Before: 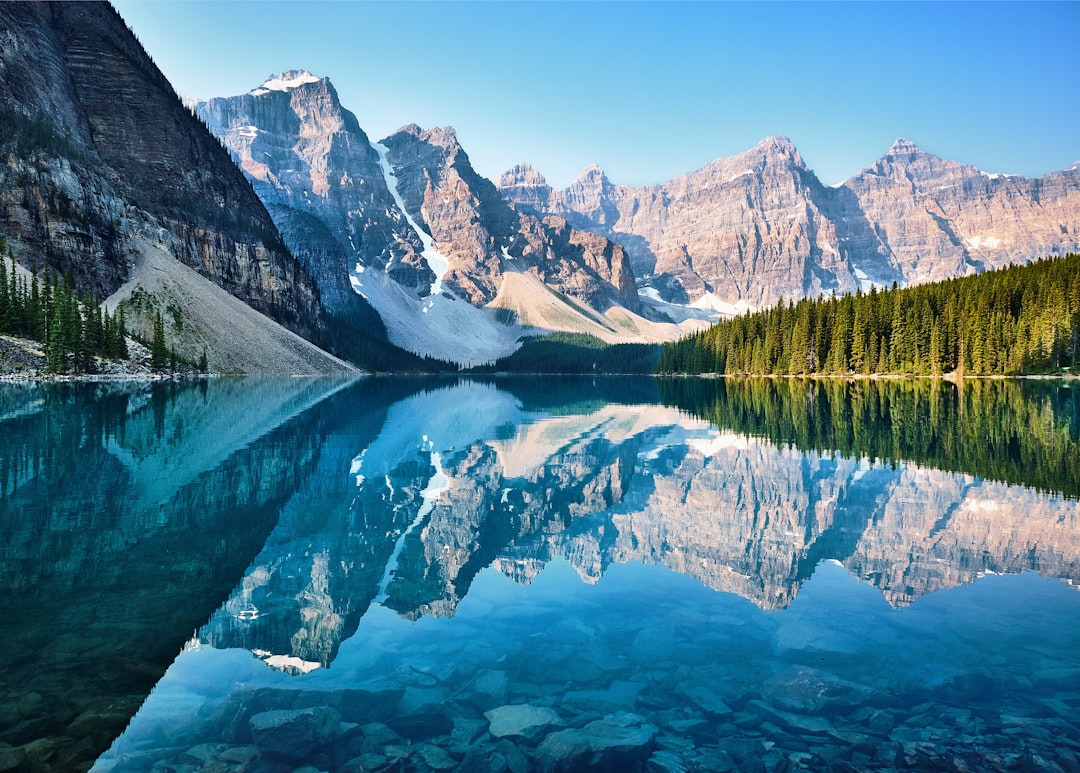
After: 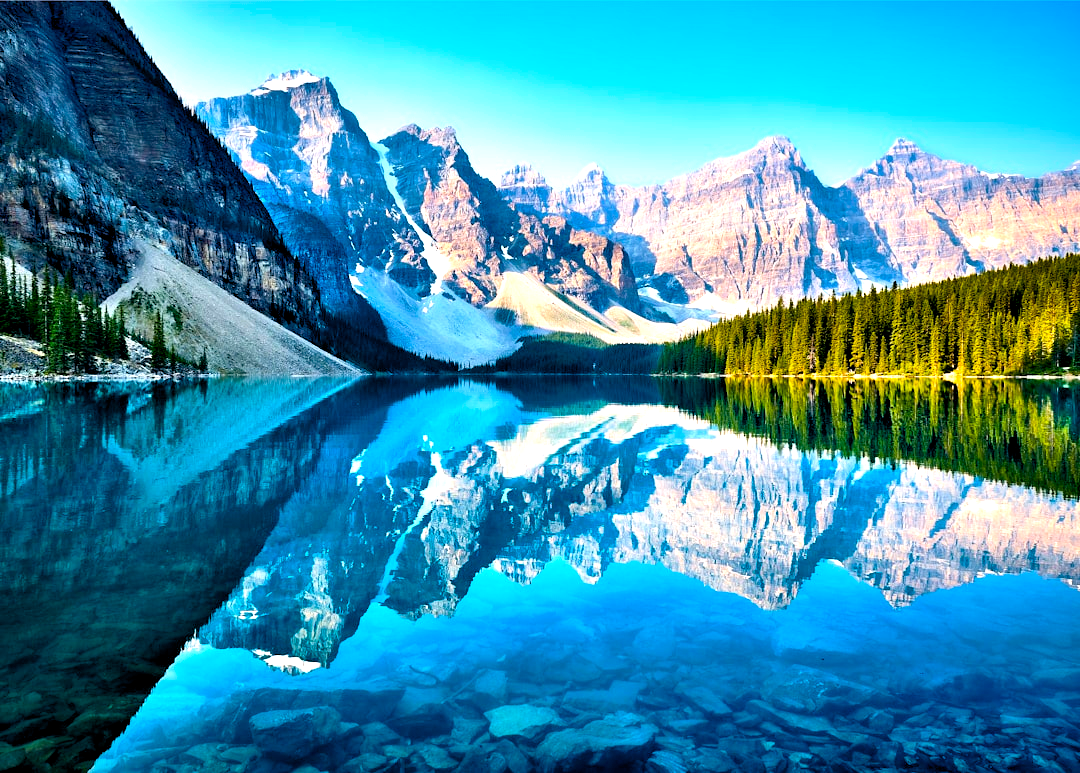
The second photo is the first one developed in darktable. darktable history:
color balance rgb: global offset › luminance -0.897%, perceptual saturation grading › global saturation 30.341%, global vibrance 44.395%
contrast equalizer: octaves 7, y [[0.439, 0.44, 0.442, 0.457, 0.493, 0.498], [0.5 ×6], [0.5 ×6], [0 ×6], [0 ×6]], mix -0.996
exposure: black level correction -0.002, exposure 0.539 EV, compensate exposure bias true, compensate highlight preservation false
